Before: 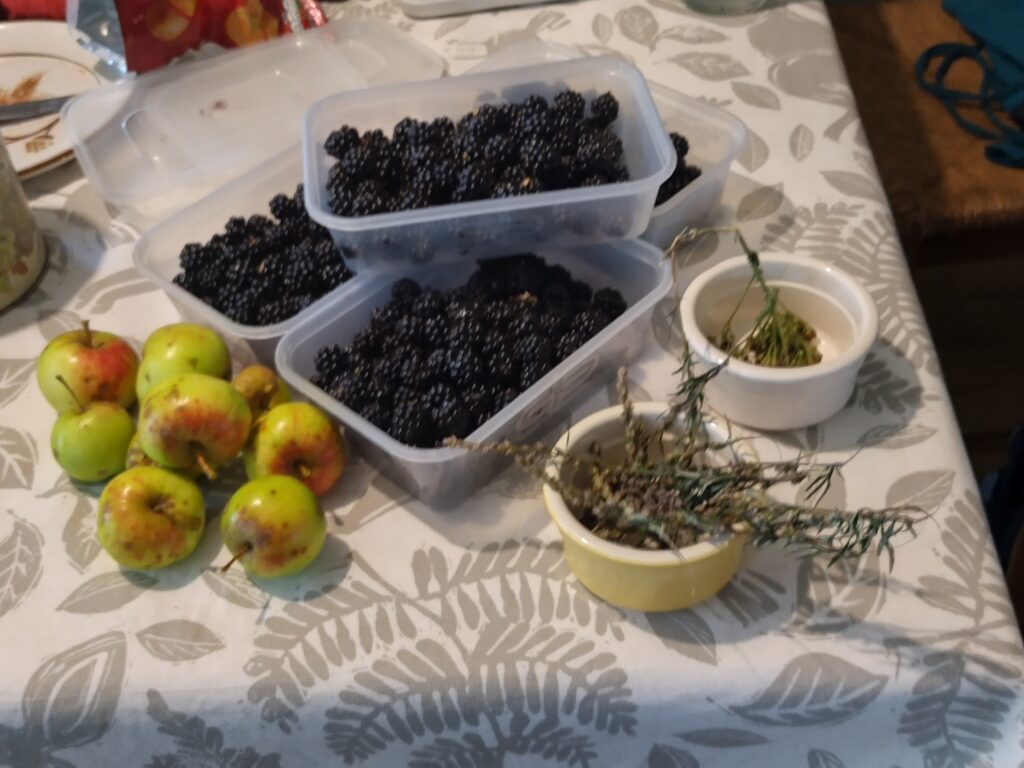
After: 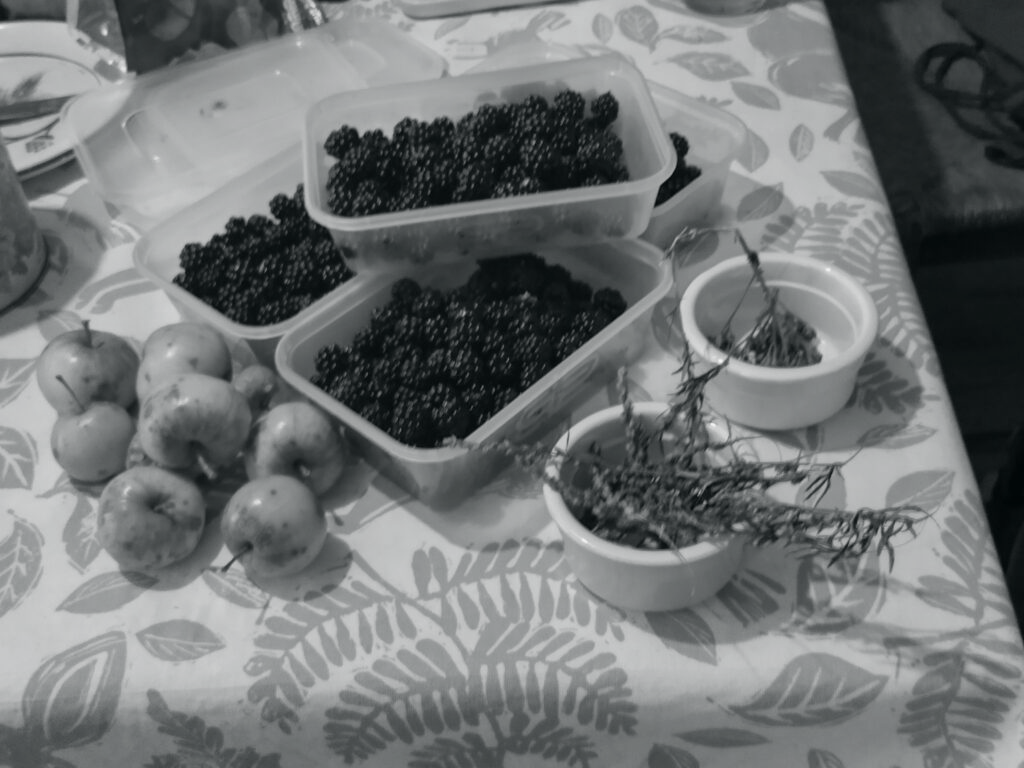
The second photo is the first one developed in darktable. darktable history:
color calibration: output gray [0.267, 0.423, 0.261, 0], illuminant same as pipeline (D50), adaptation none (bypass)
white balance: red 1.029, blue 0.92
color balance: mode lift, gamma, gain (sRGB), lift [1, 1, 1.022, 1.026]
